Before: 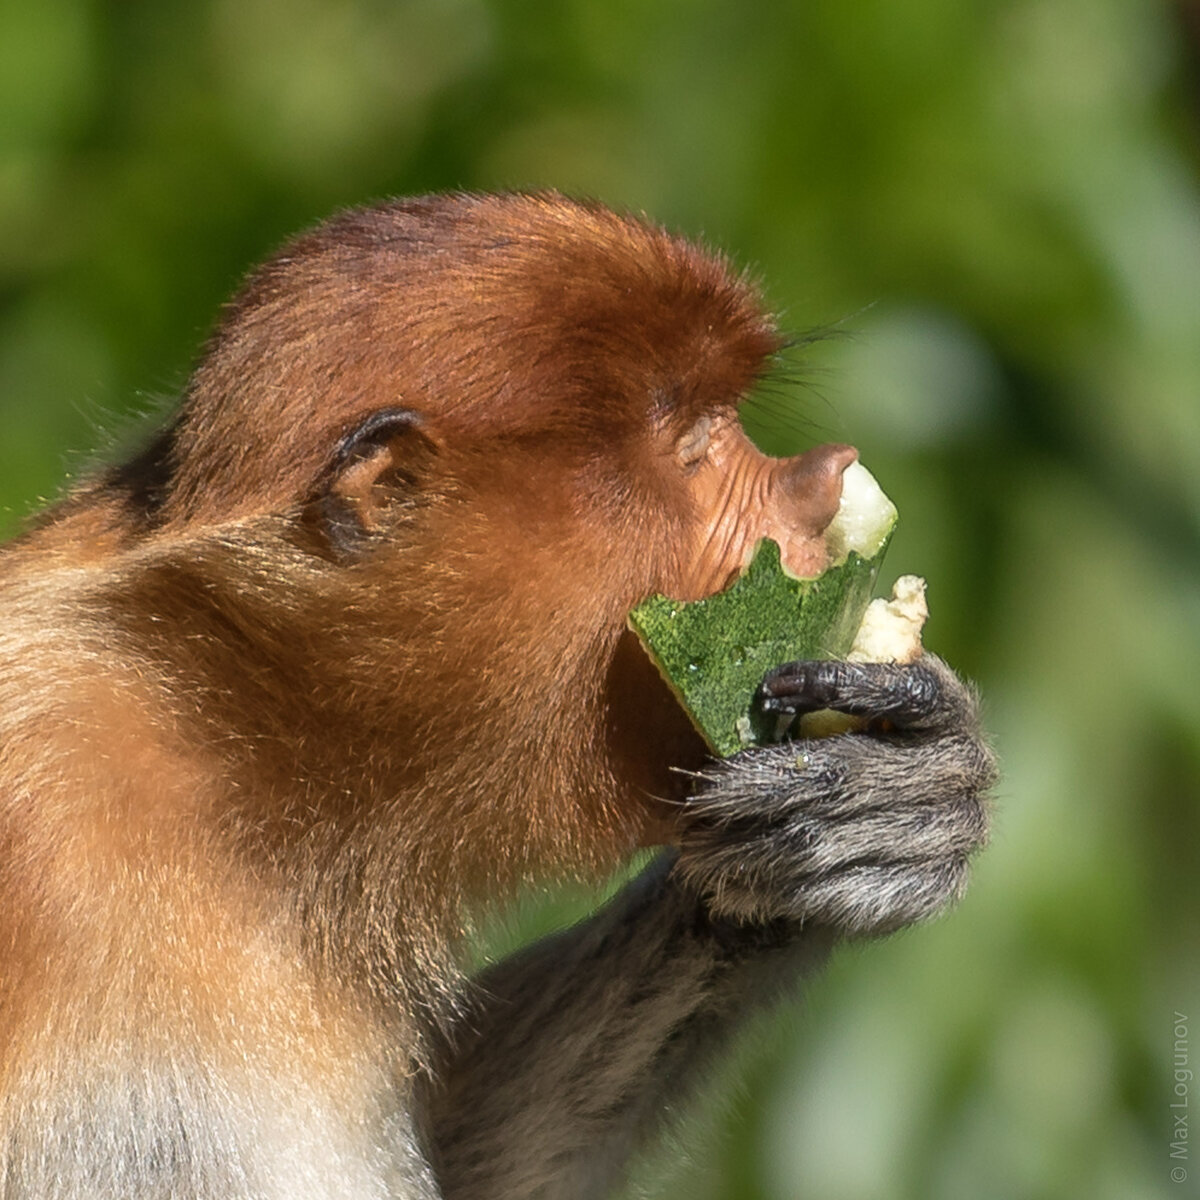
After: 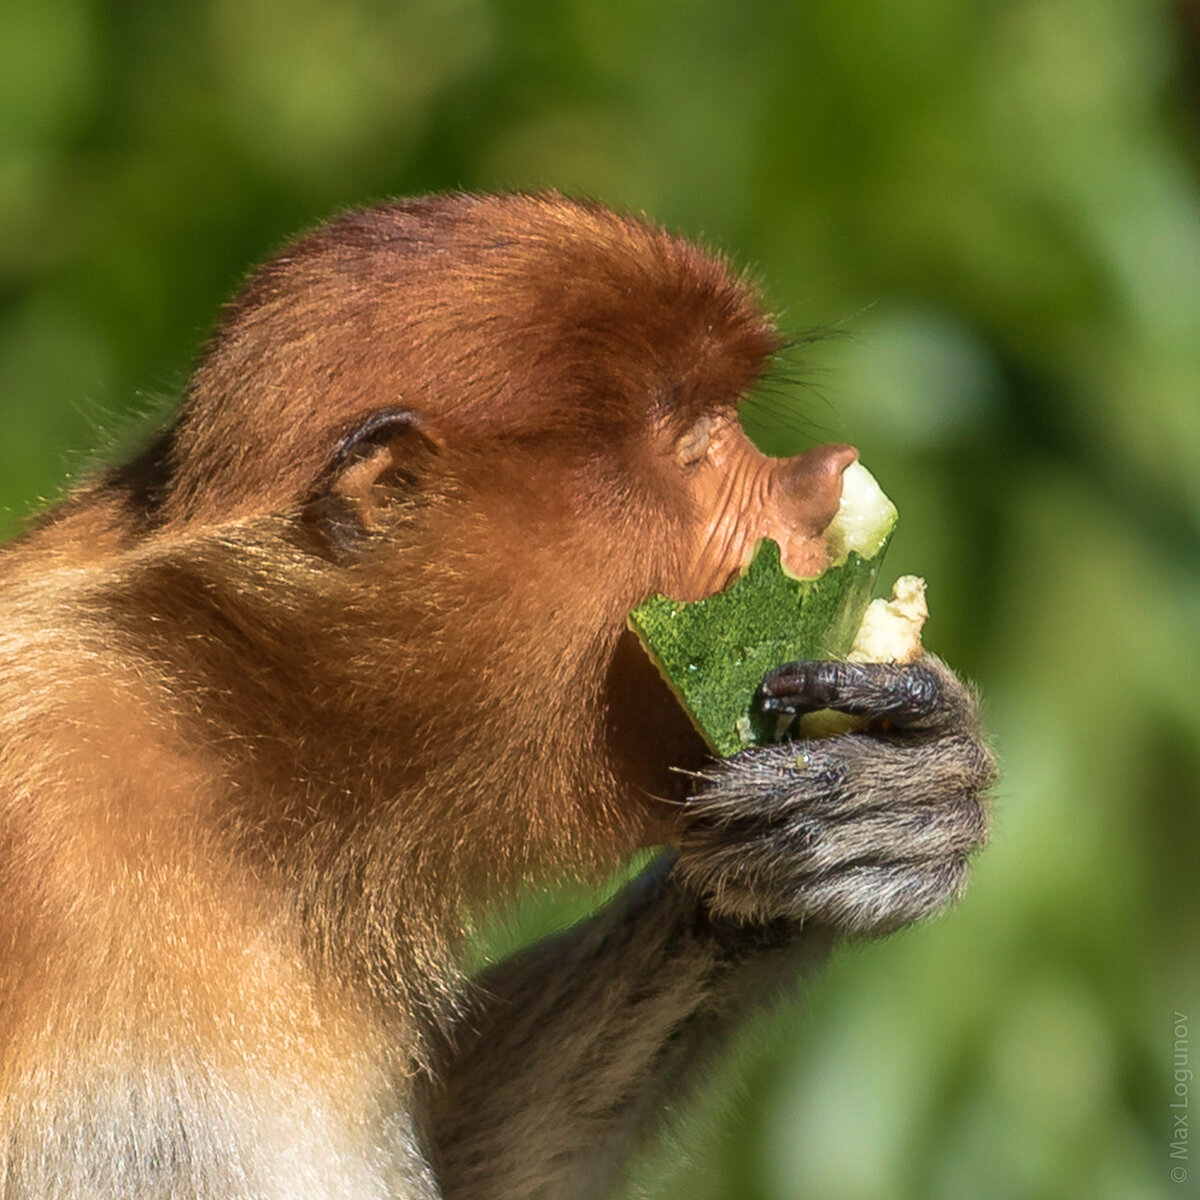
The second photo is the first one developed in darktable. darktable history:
velvia: strength 44.56%
